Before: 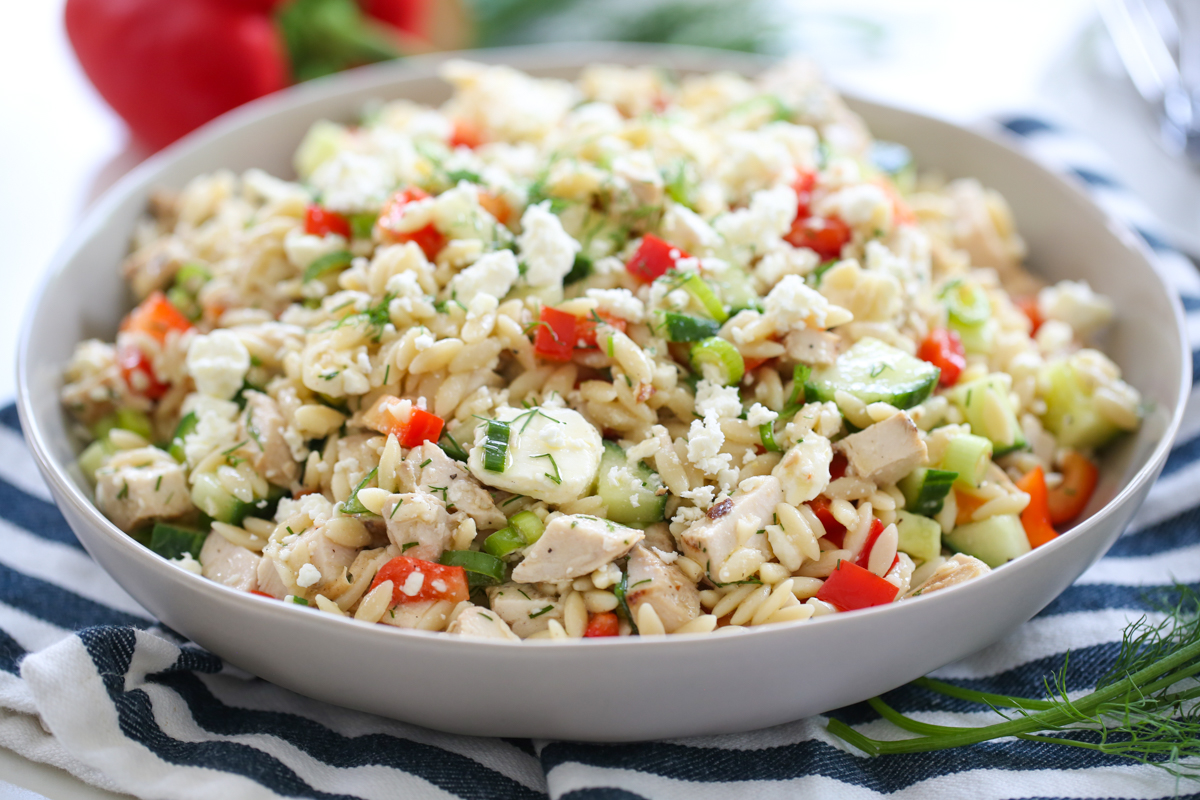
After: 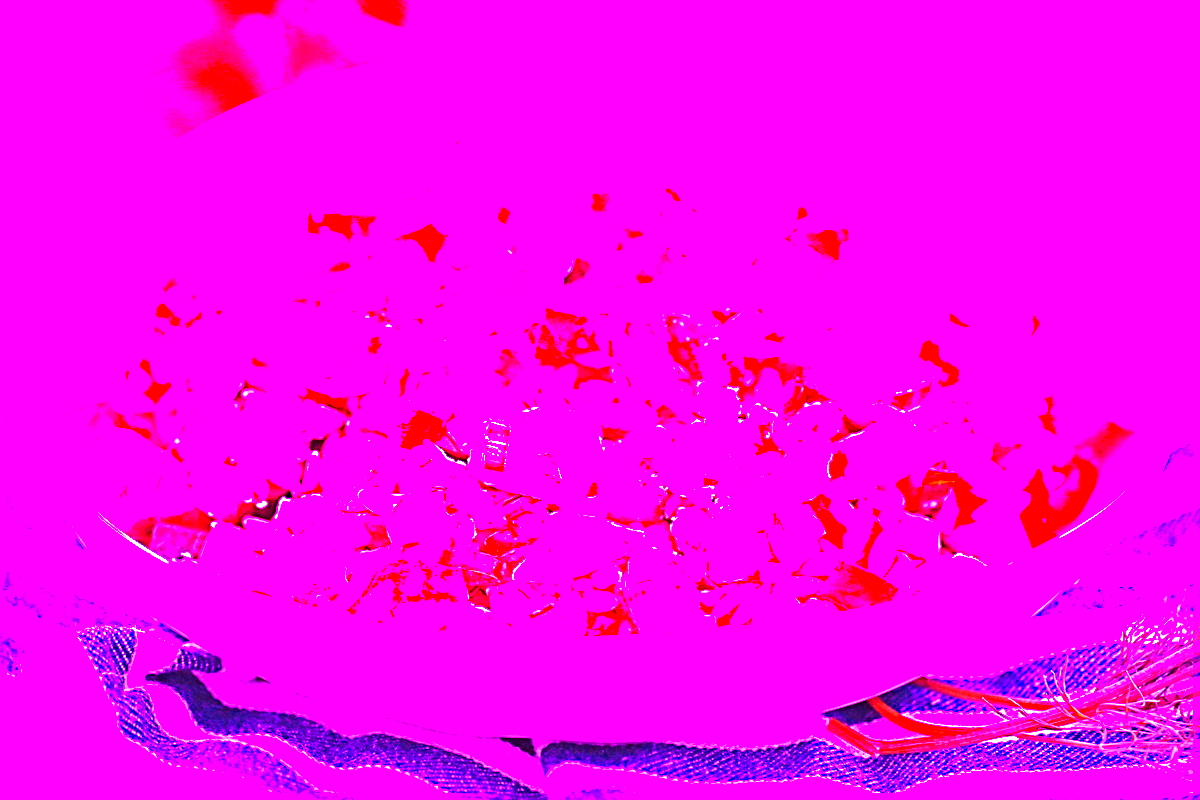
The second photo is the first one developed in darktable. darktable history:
tone curve: curves: ch0 [(0, 0) (0.003, 0.002) (0.011, 0.009) (0.025, 0.02) (0.044, 0.035) (0.069, 0.055) (0.1, 0.08) (0.136, 0.109) (0.177, 0.142) (0.224, 0.179) (0.277, 0.222) (0.335, 0.268) (0.399, 0.329) (0.468, 0.409) (0.543, 0.495) (0.623, 0.579) (0.709, 0.669) (0.801, 0.767) (0.898, 0.885) (1, 1)], preserve colors none
white balance: red 8, blue 8
sharpen: radius 2.767
